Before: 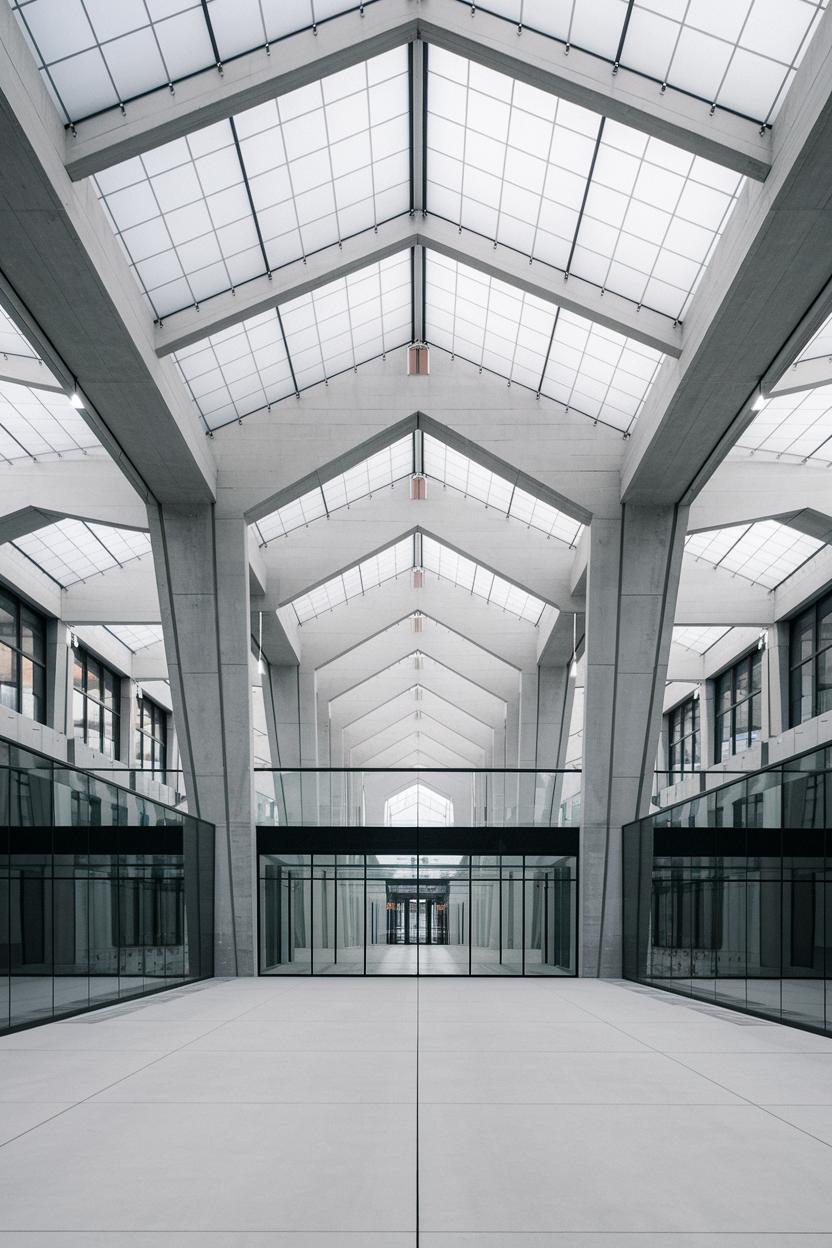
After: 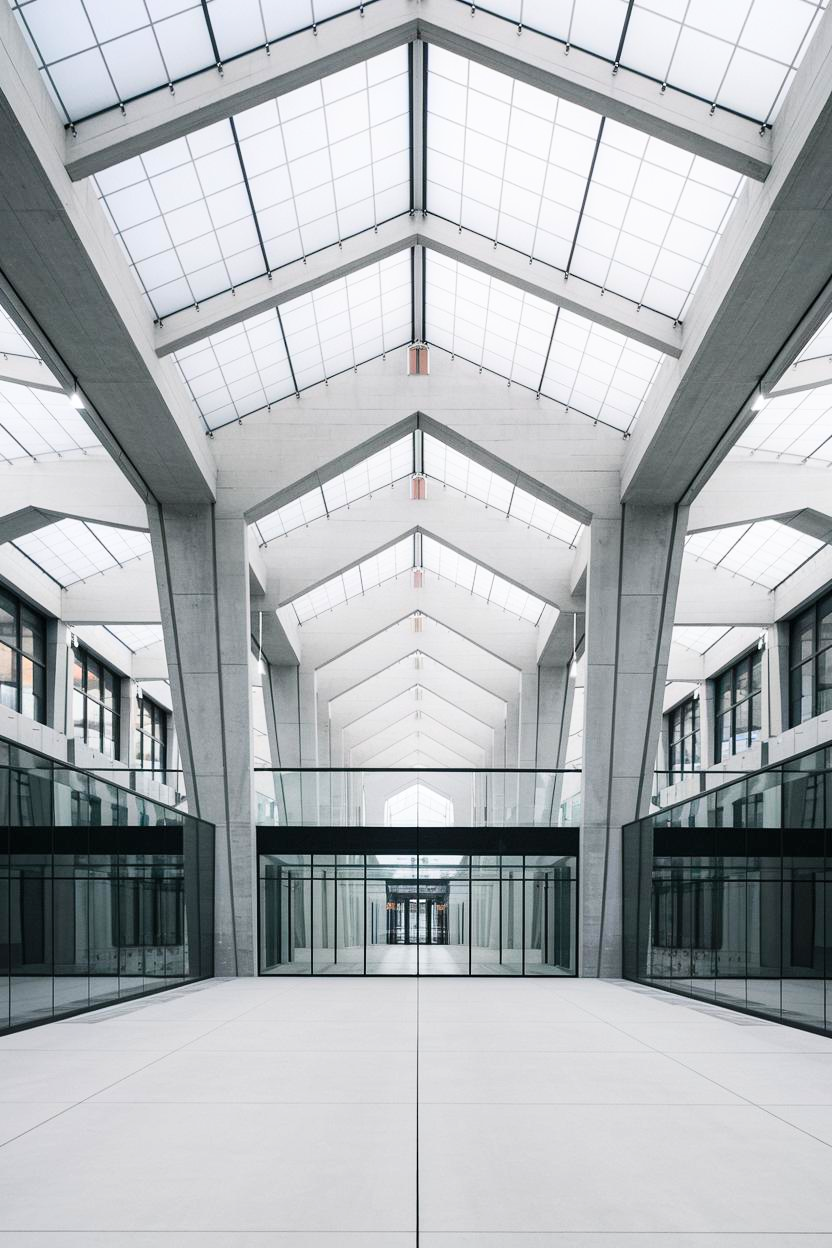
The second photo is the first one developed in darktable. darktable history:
contrast brightness saturation: contrast 0.2, brightness 0.158, saturation 0.217
sharpen: radius 2.871, amount 0.866, threshold 47.337
